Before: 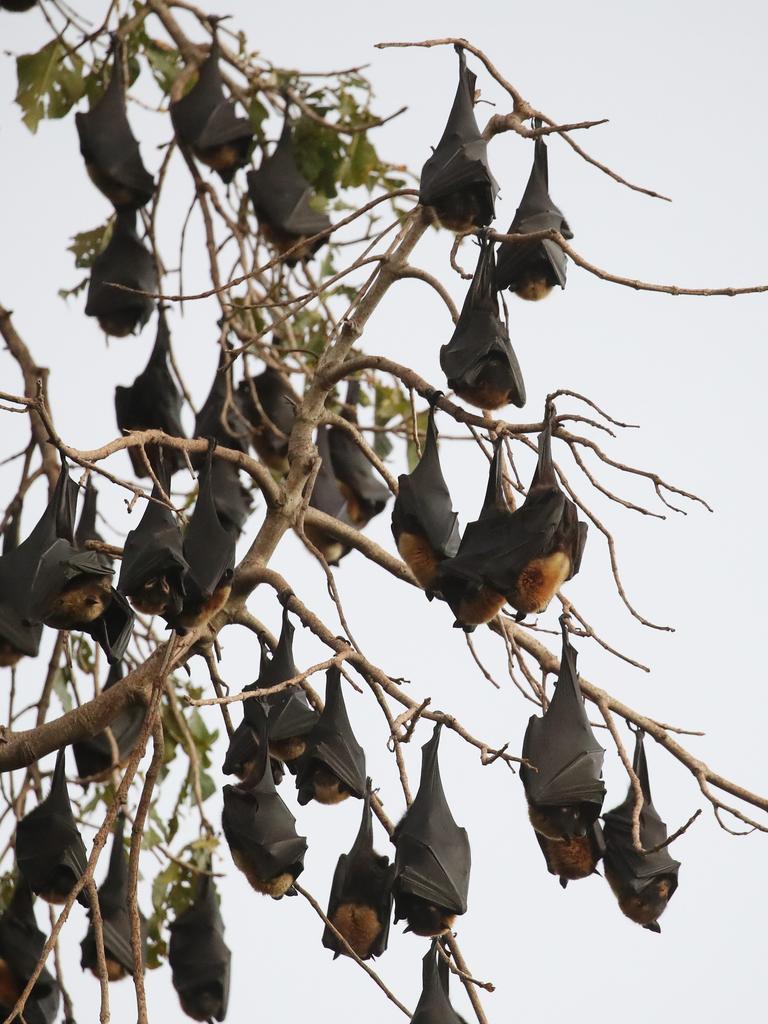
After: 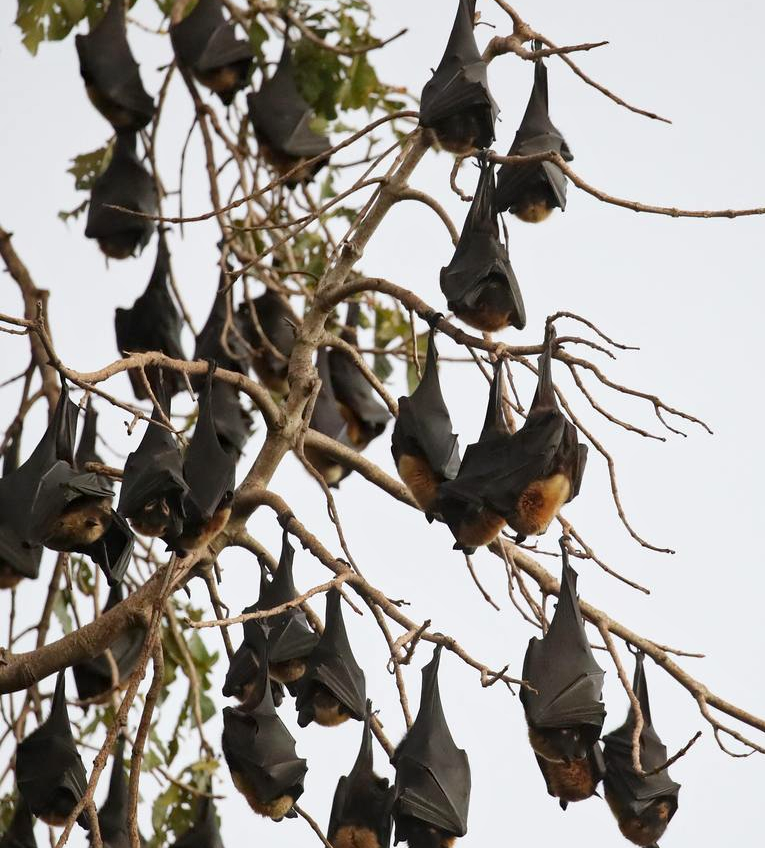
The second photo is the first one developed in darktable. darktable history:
local contrast: mode bilateral grid, contrast 28, coarseness 16, detail 115%, midtone range 0.2
bloom: size 3%, threshold 100%, strength 0%
haze removal: compatibility mode true, adaptive false
crop: top 7.625%, bottom 8.027%
